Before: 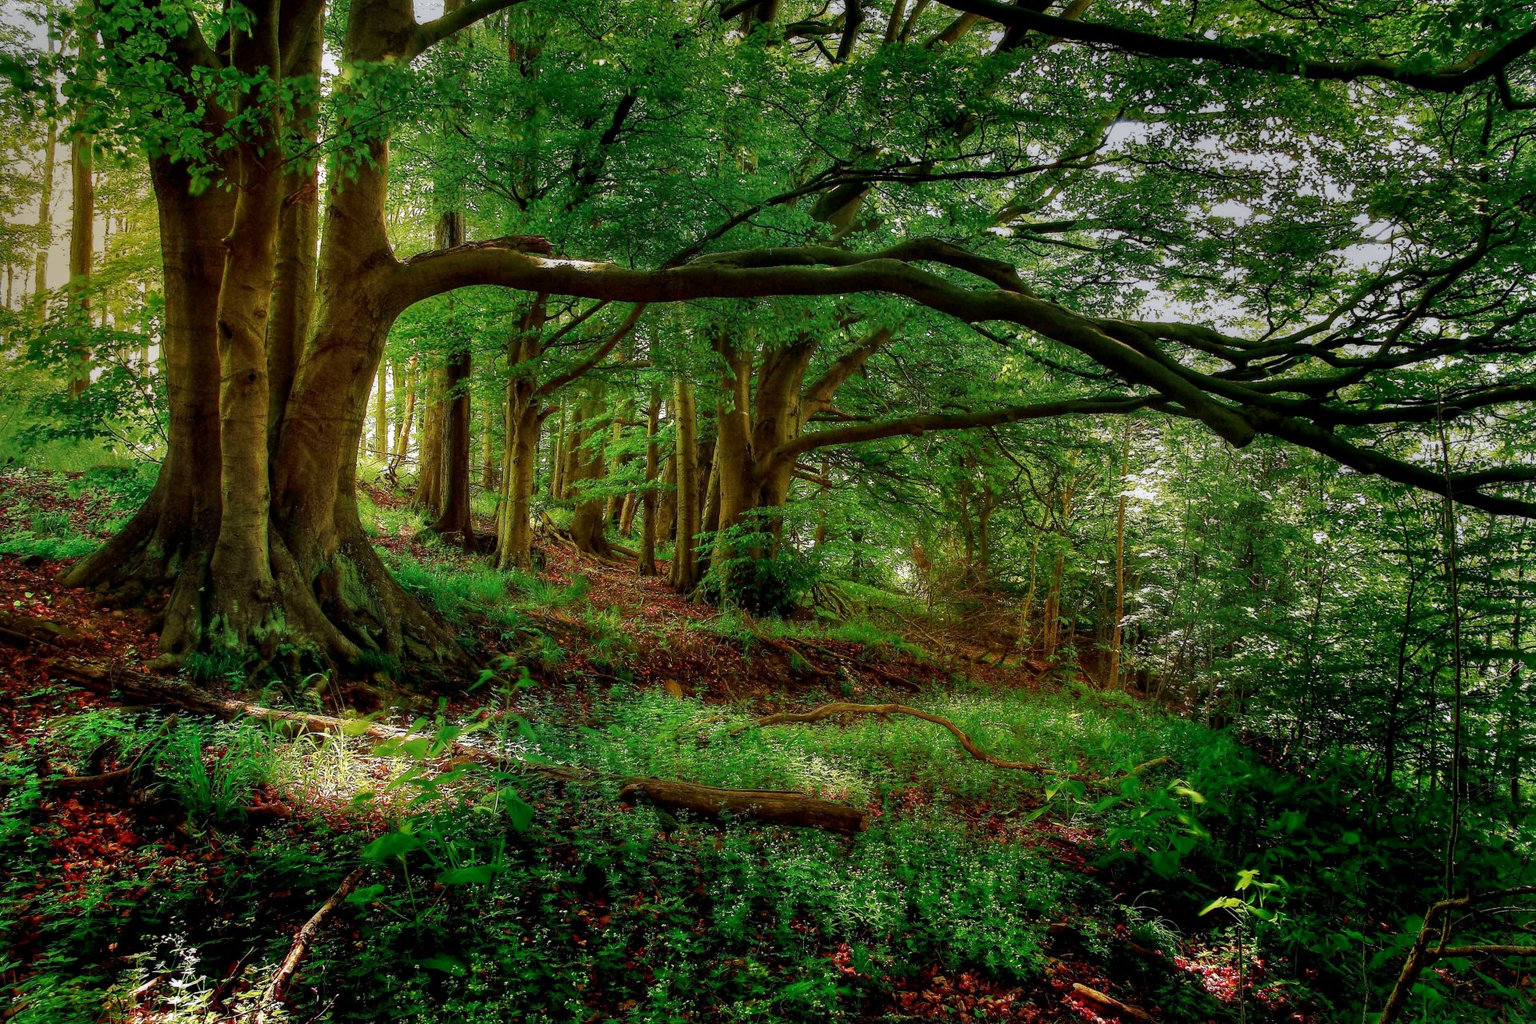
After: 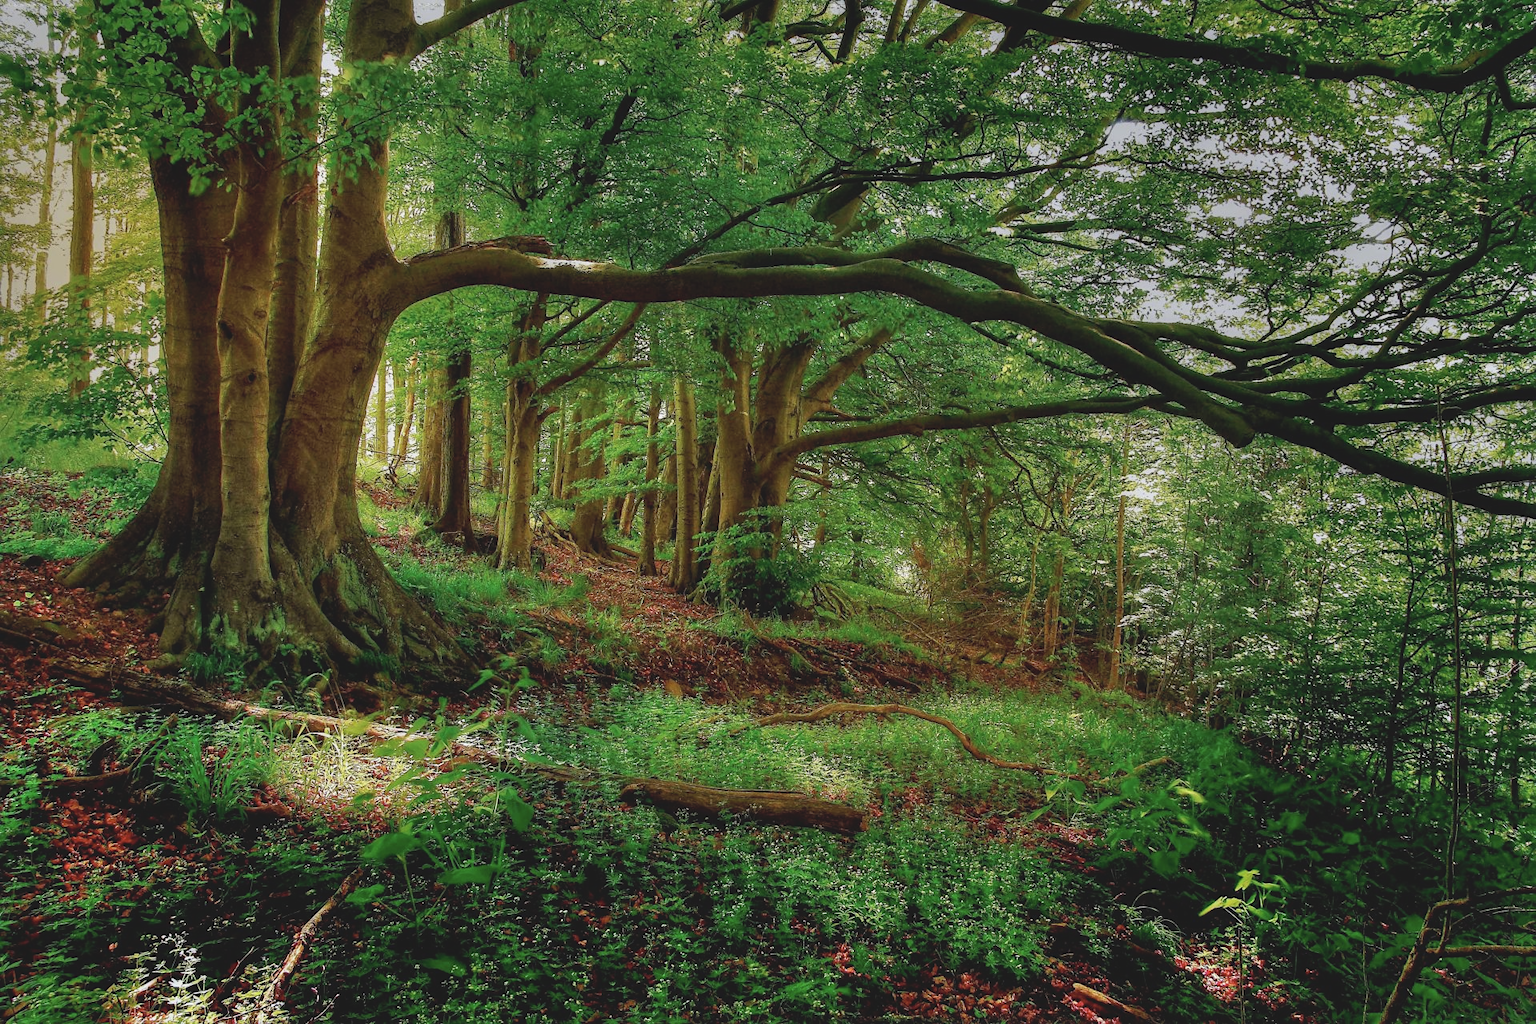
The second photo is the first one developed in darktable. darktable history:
sharpen: amount 0.202
contrast brightness saturation: contrast -0.163, brightness 0.053, saturation -0.135
